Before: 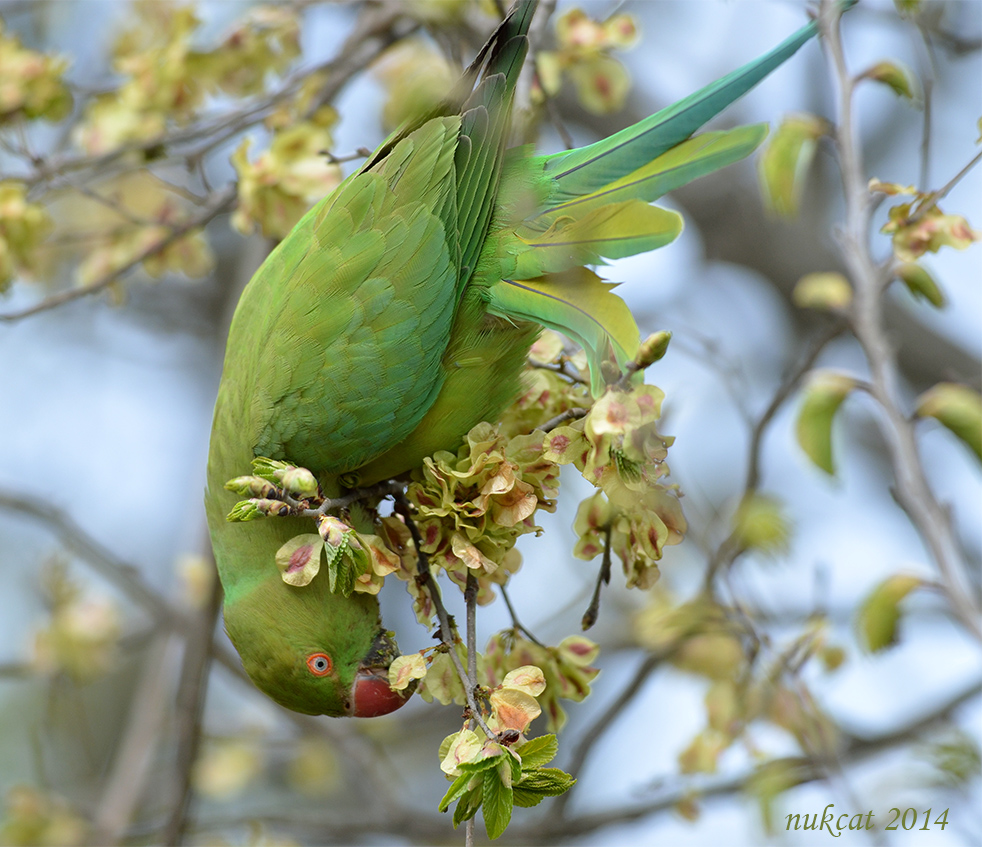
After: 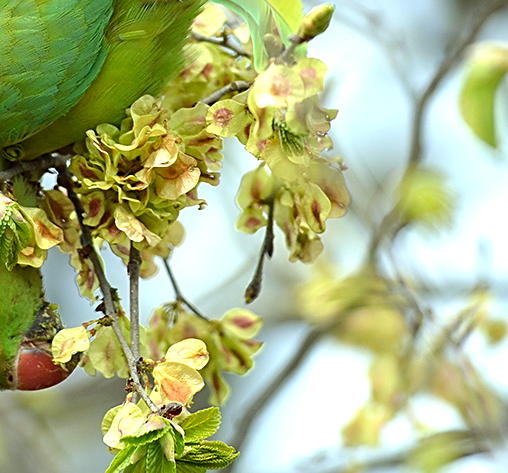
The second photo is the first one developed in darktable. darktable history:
sharpen: on, module defaults
crop: left 34.327%, top 38.714%, right 13.891%, bottom 5.386%
color correction: highlights a* -5.79, highlights b* 11
exposure: exposure 0.701 EV, compensate exposure bias true, compensate highlight preservation false
